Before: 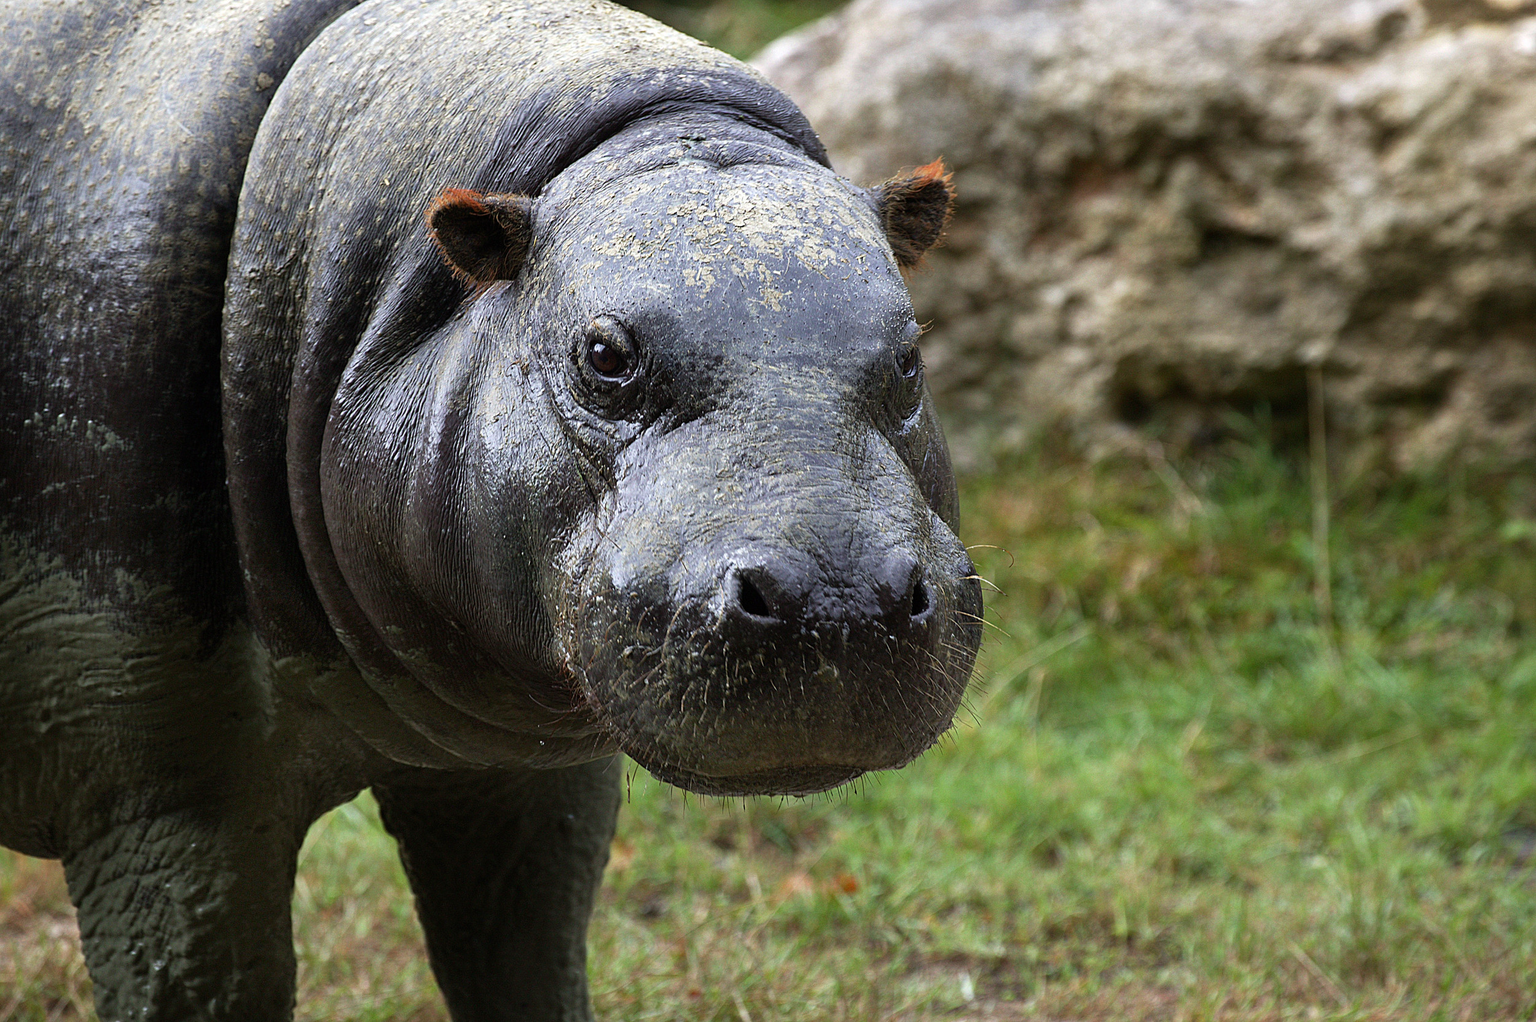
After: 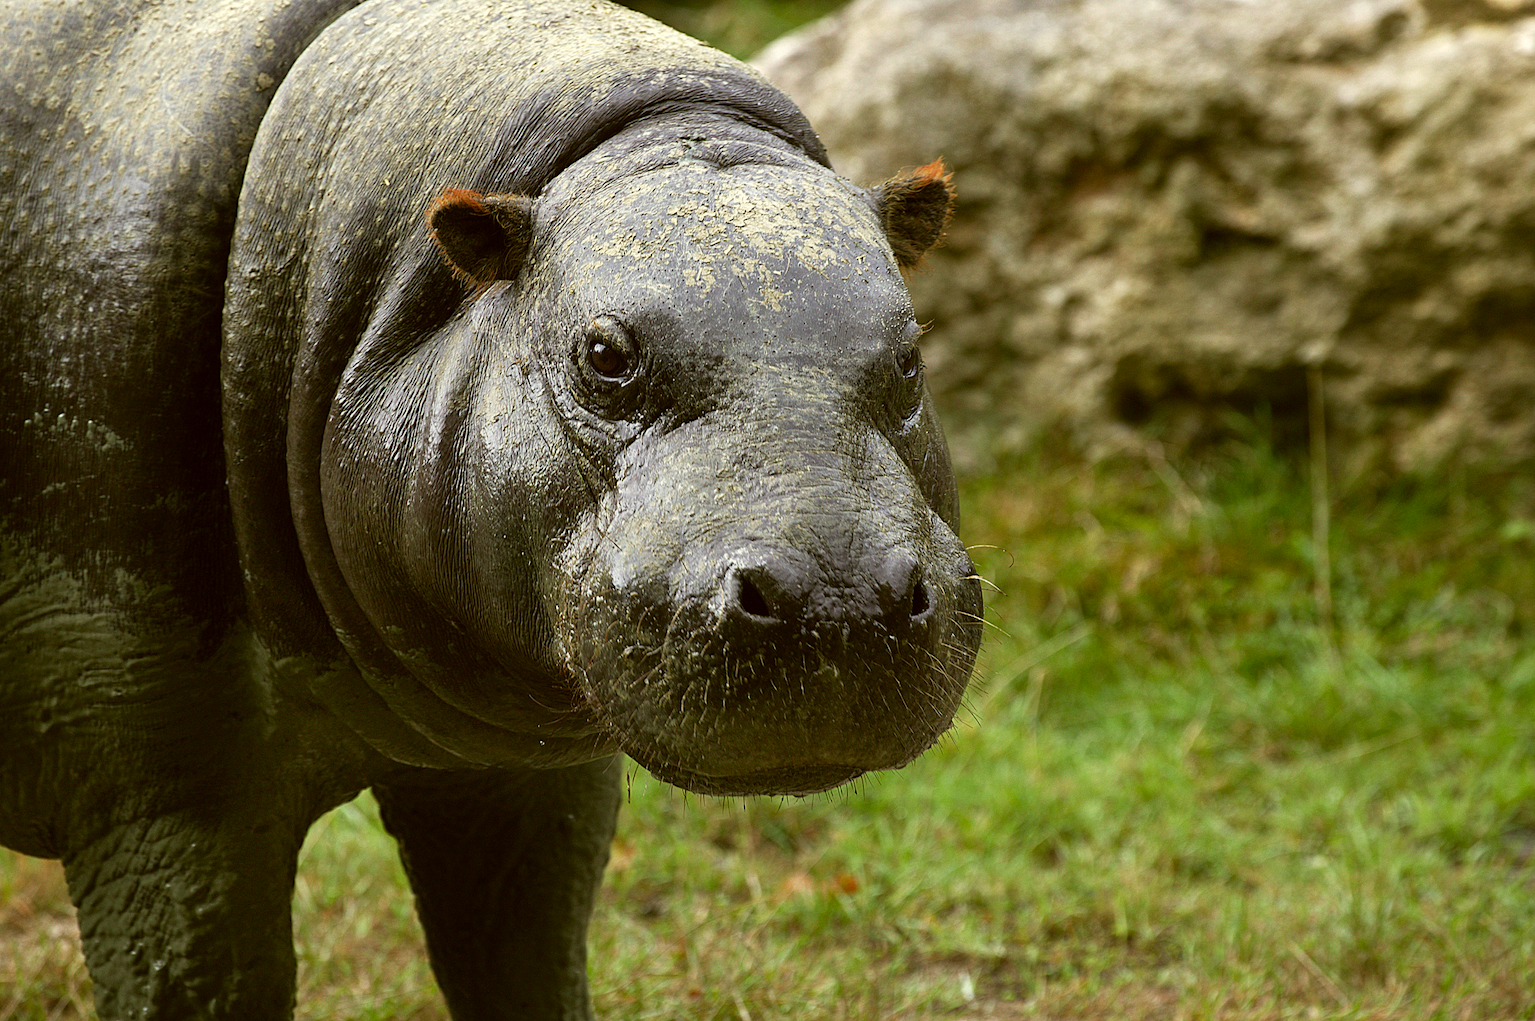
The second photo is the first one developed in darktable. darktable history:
color correction: highlights a* -1.38, highlights b* 10.43, shadows a* 0.273, shadows b* 18.7
